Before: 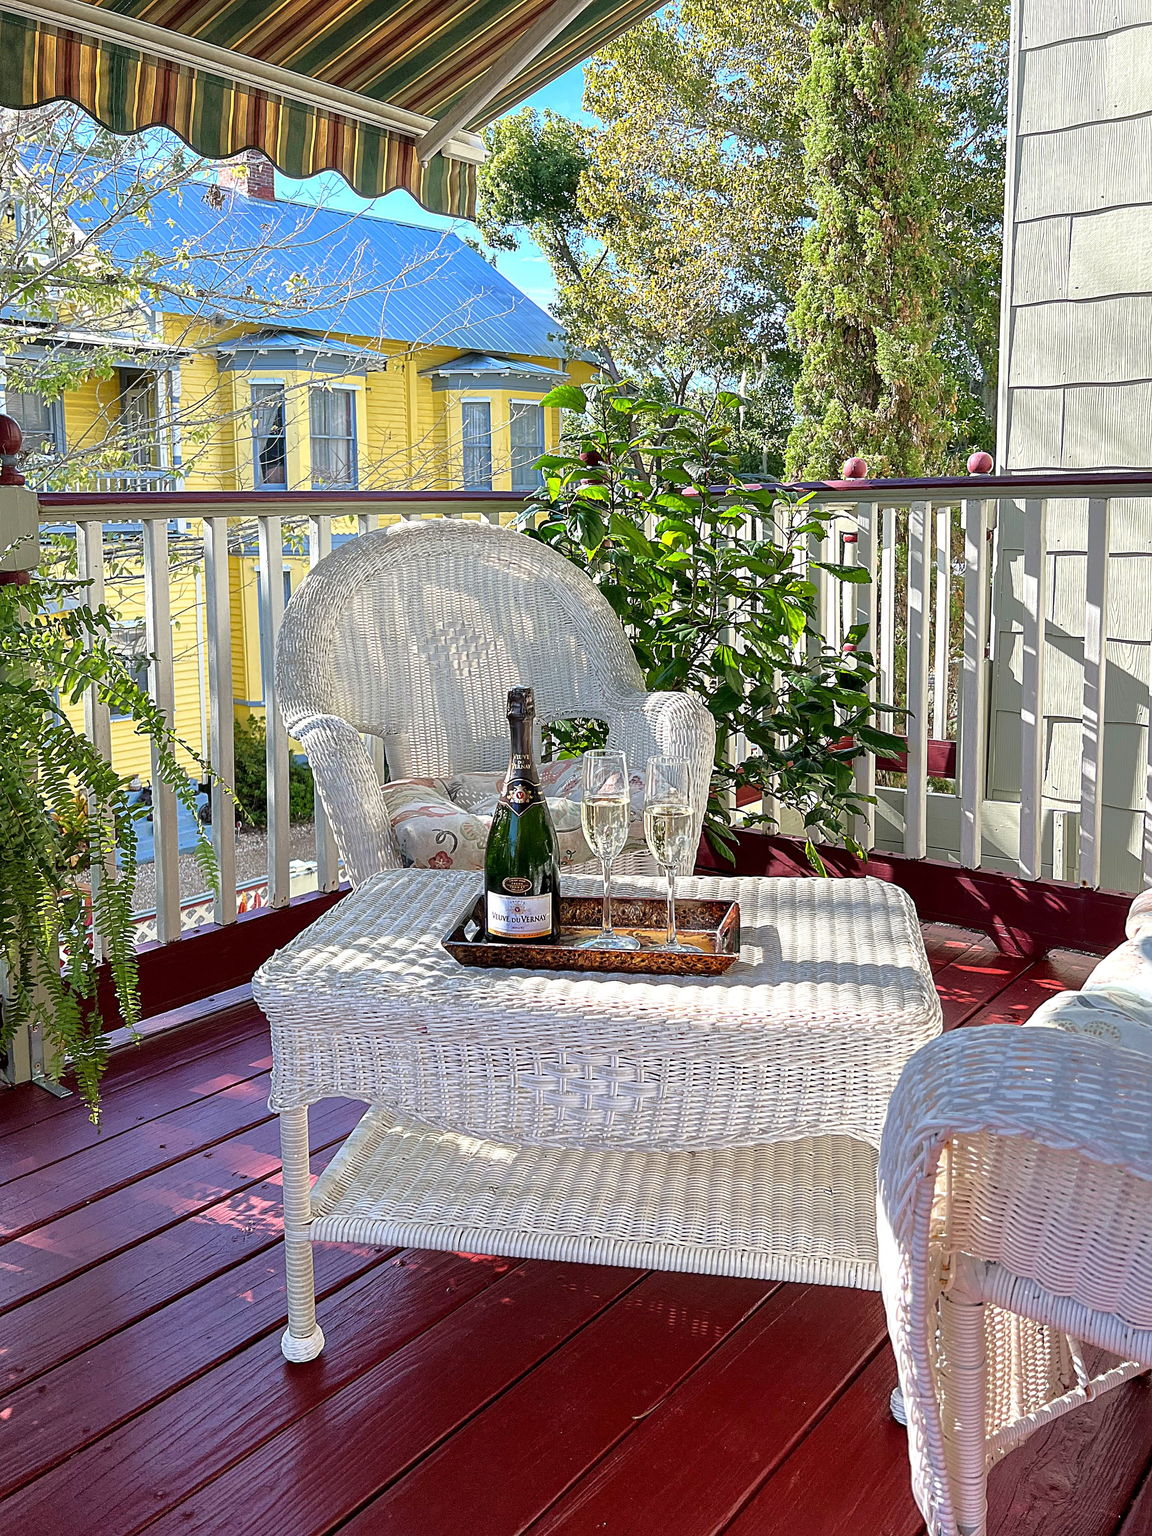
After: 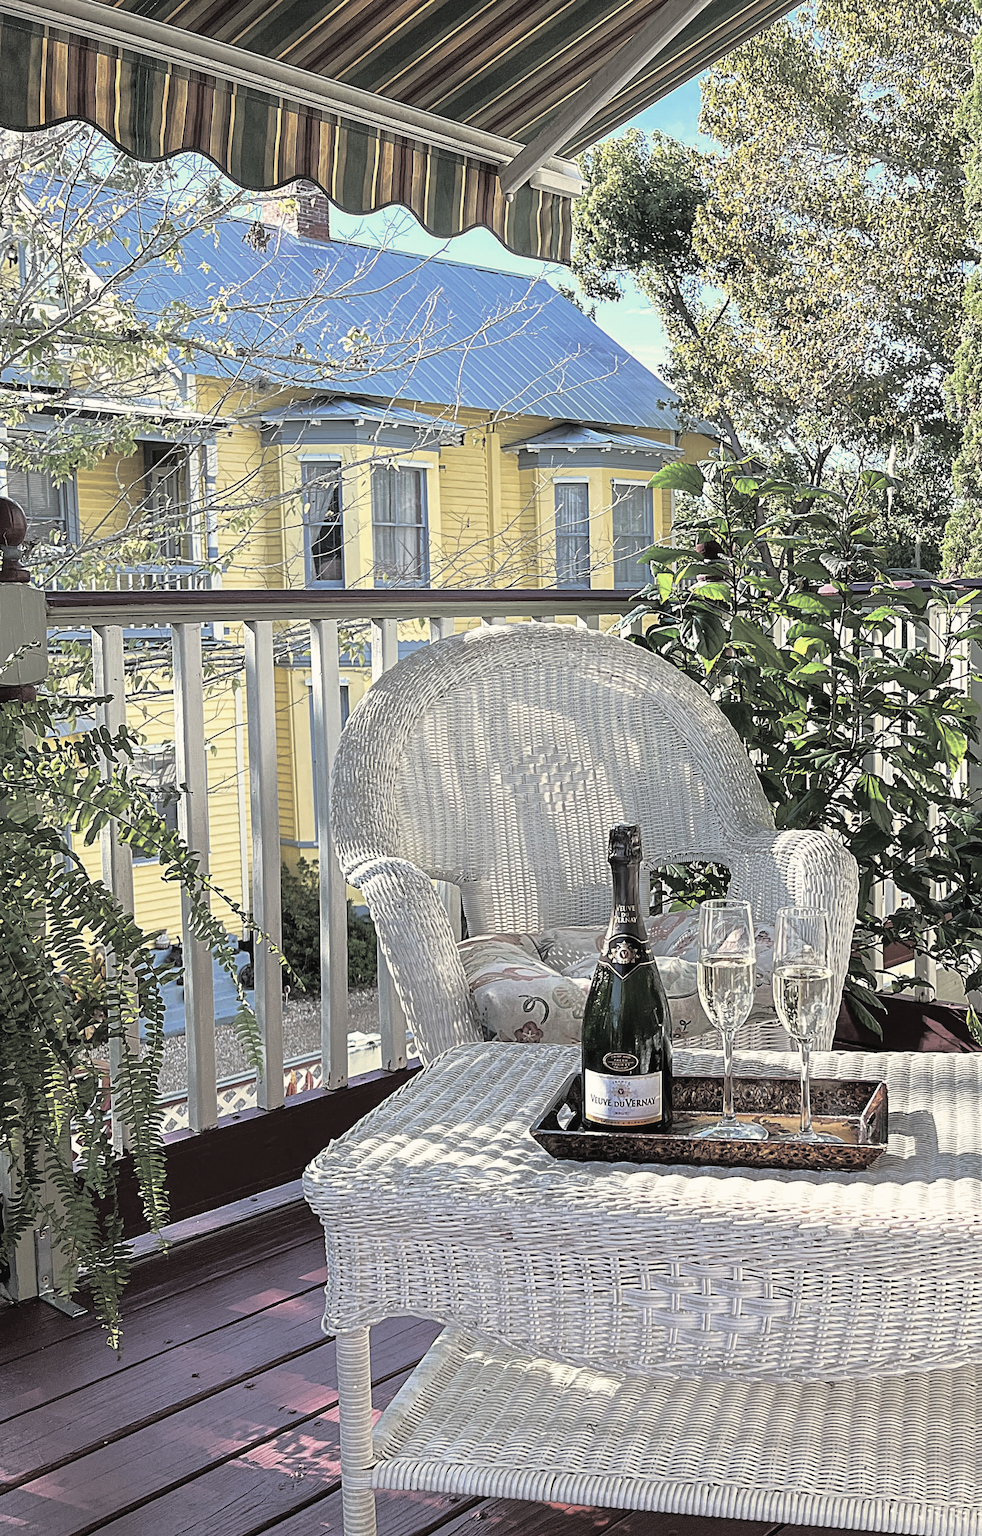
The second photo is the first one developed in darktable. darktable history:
contrast brightness saturation: contrast -0.05, saturation -0.41
split-toning: shadows › hue 43.2°, shadows › saturation 0, highlights › hue 50.4°, highlights › saturation 1
tone equalizer: on, module defaults
crop: right 28.885%, bottom 16.626%
